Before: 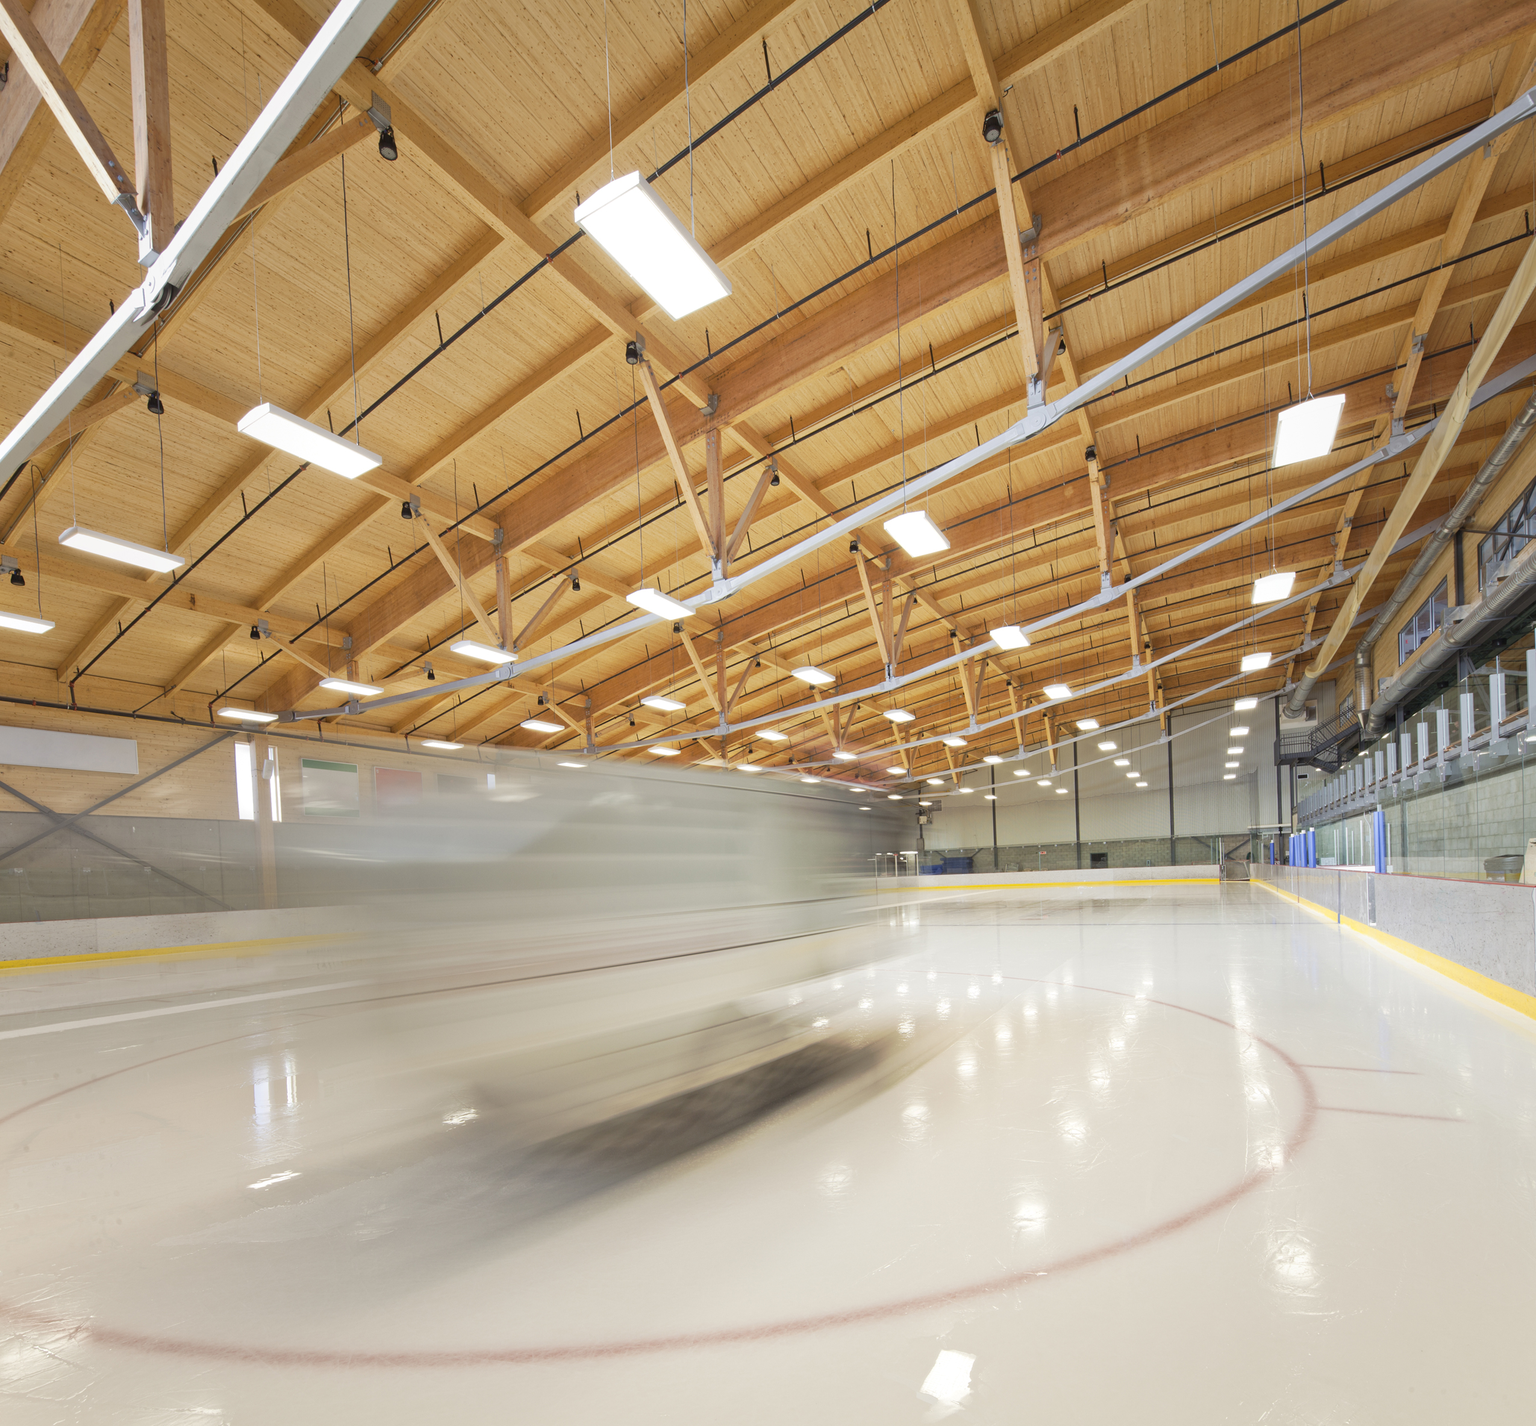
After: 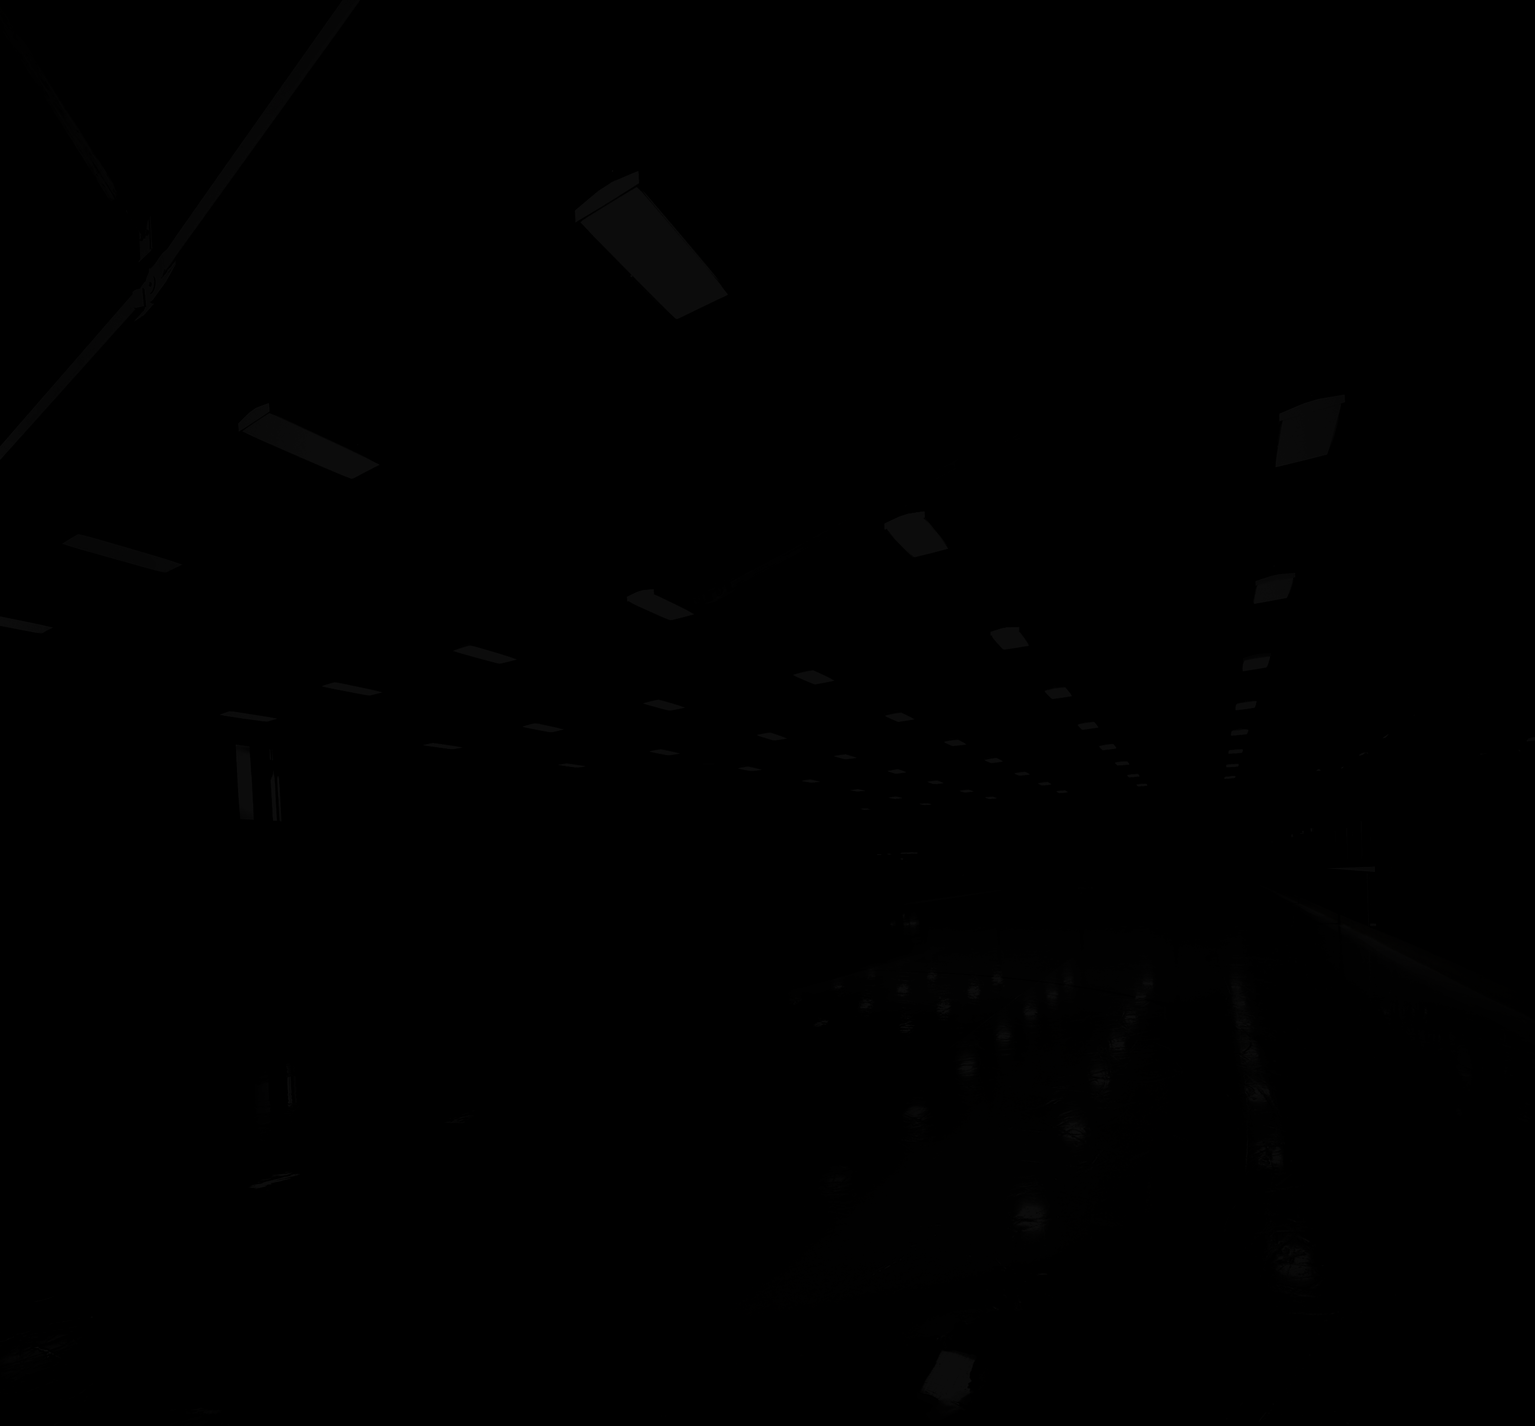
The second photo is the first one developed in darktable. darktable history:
exposure: exposure -0.152 EV, compensate highlight preservation false
levels: black 0.028%, levels [0.721, 0.937, 0.997]
filmic rgb: black relative exposure -7.65 EV, white relative exposure 4.56 EV, hardness 3.61, iterations of high-quality reconstruction 0
